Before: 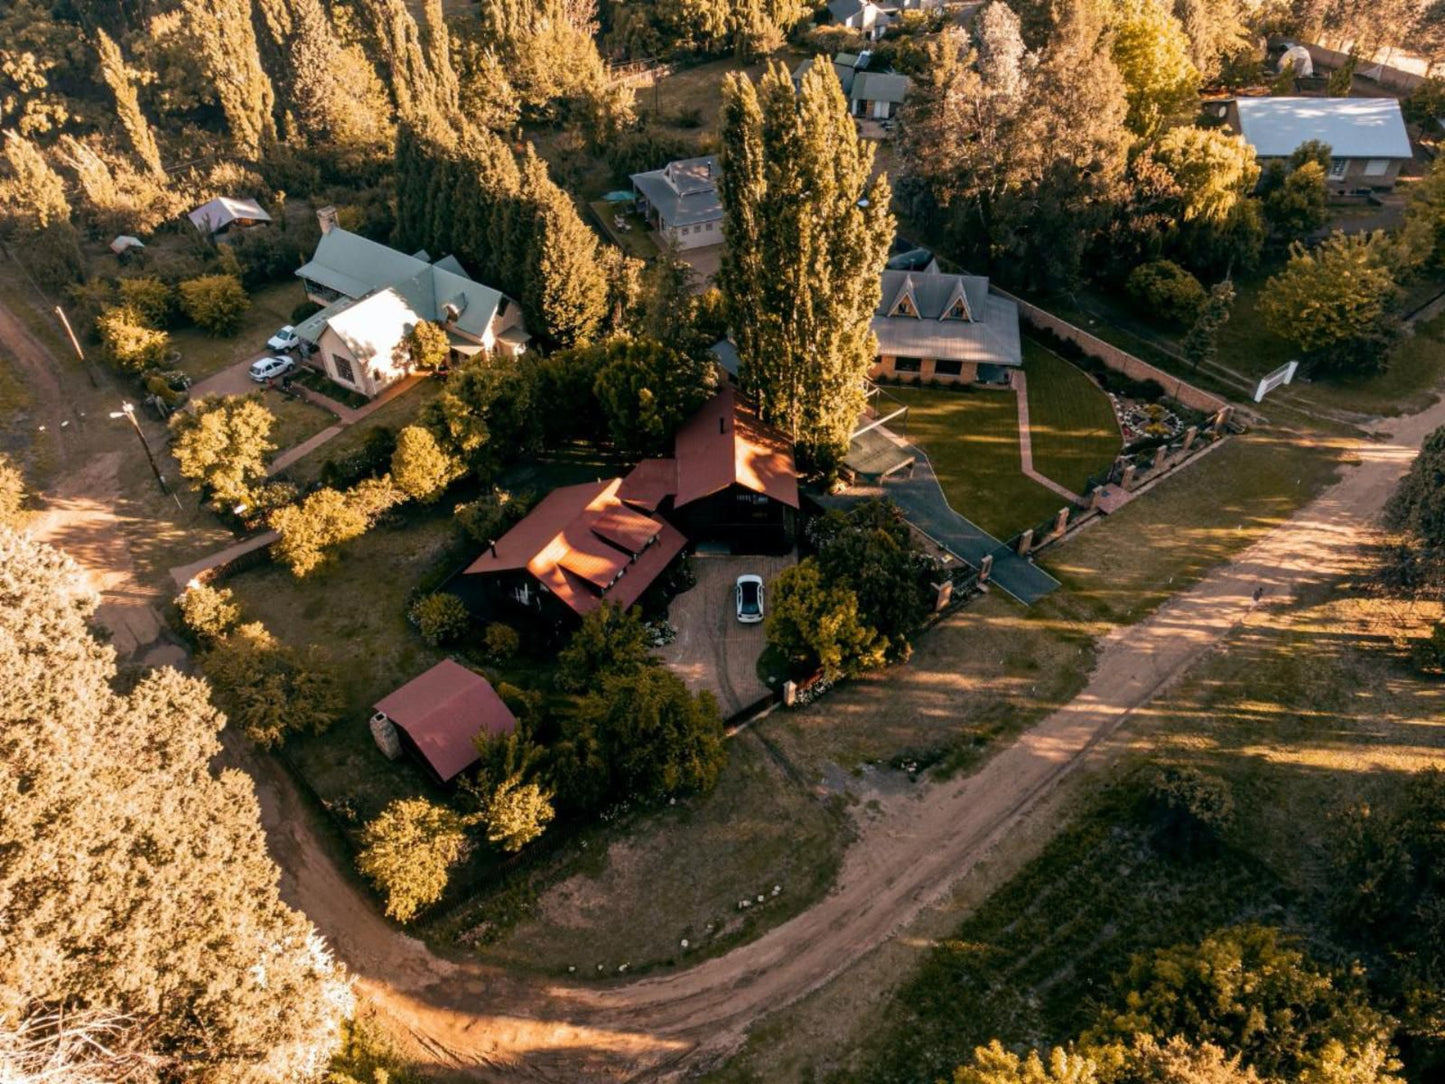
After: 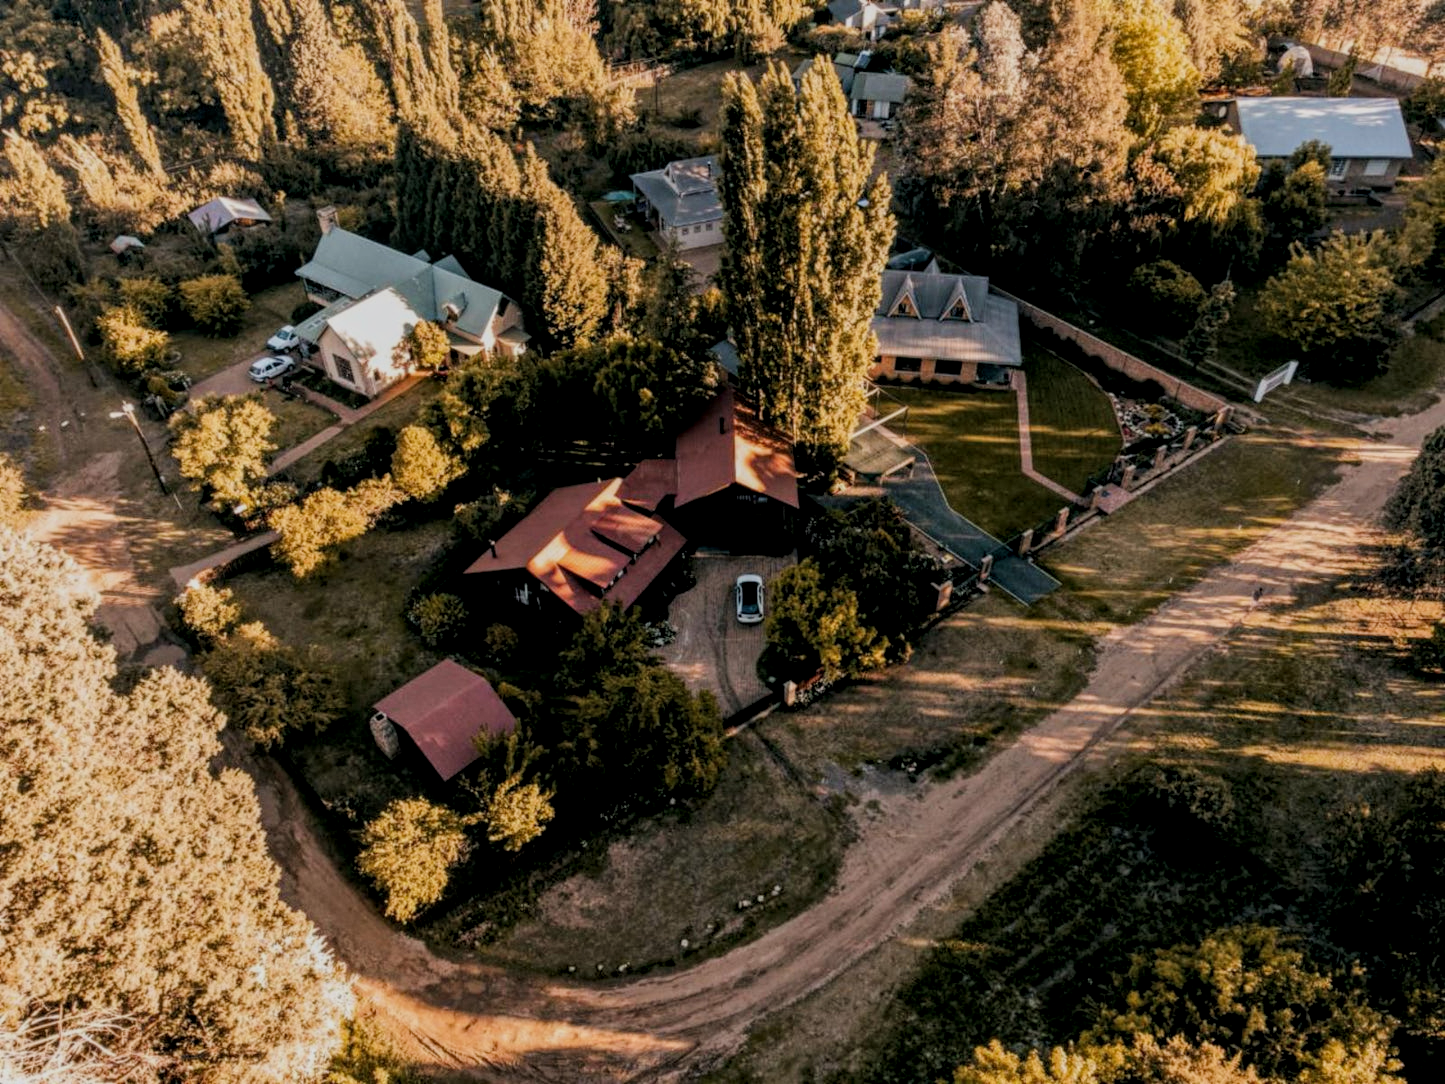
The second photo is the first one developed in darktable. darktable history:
filmic rgb: black relative exposure -7.65 EV, white relative exposure 4.56 EV, hardness 3.61
local contrast: highlights 92%, shadows 87%, detail 160%, midtone range 0.2
